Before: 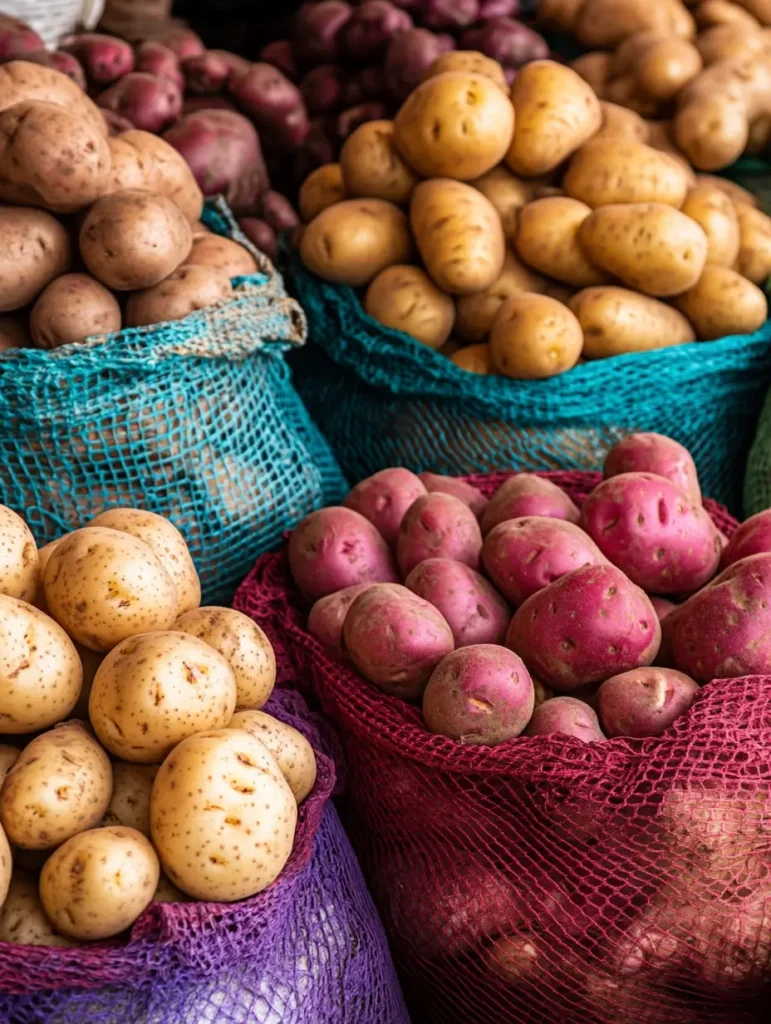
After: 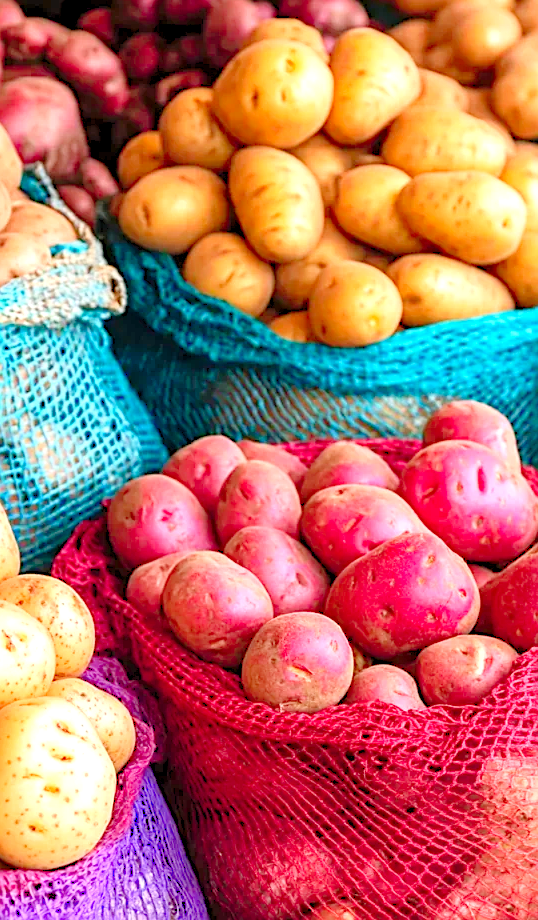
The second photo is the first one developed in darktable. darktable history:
sharpen: on, module defaults
levels: levels [0.008, 0.318, 0.836]
crop and rotate: left 23.605%, top 3.153%, right 6.489%, bottom 6.985%
